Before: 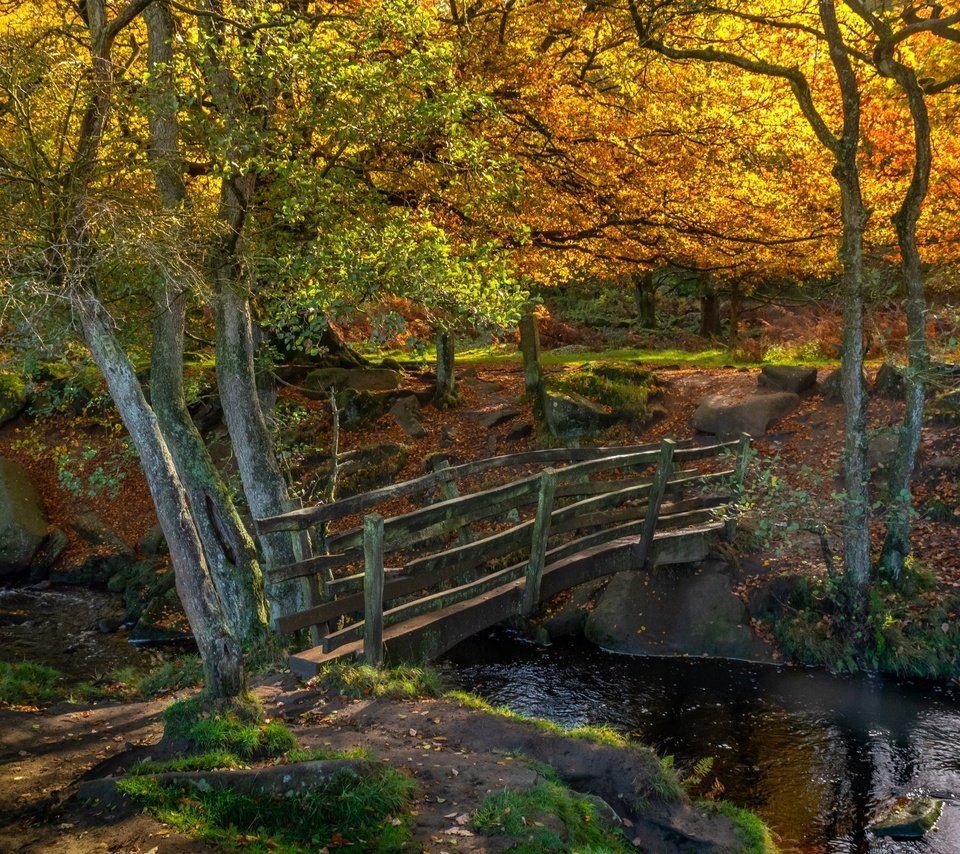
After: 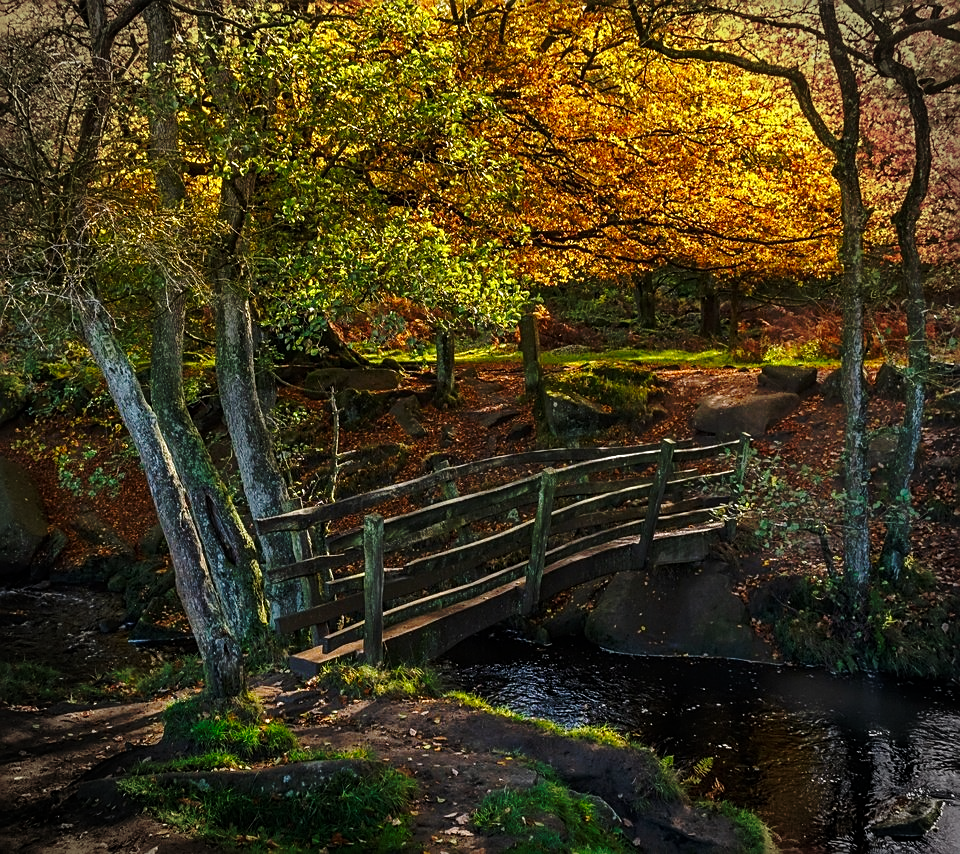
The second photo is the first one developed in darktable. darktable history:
vignetting: fall-off start 87.95%, fall-off radius 25%
base curve: curves: ch0 [(0, 0) (0.073, 0.04) (0.157, 0.139) (0.492, 0.492) (0.758, 0.758) (1, 1)], preserve colors none
sharpen: amount 0.576
